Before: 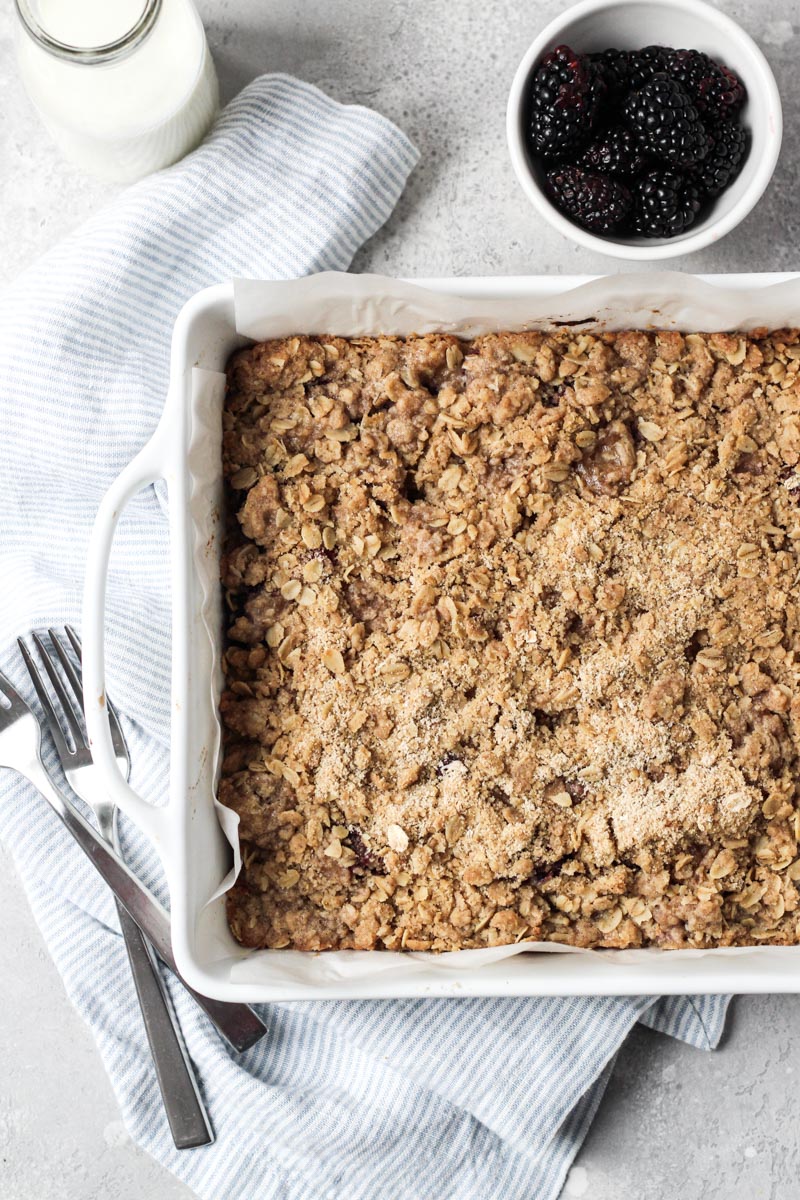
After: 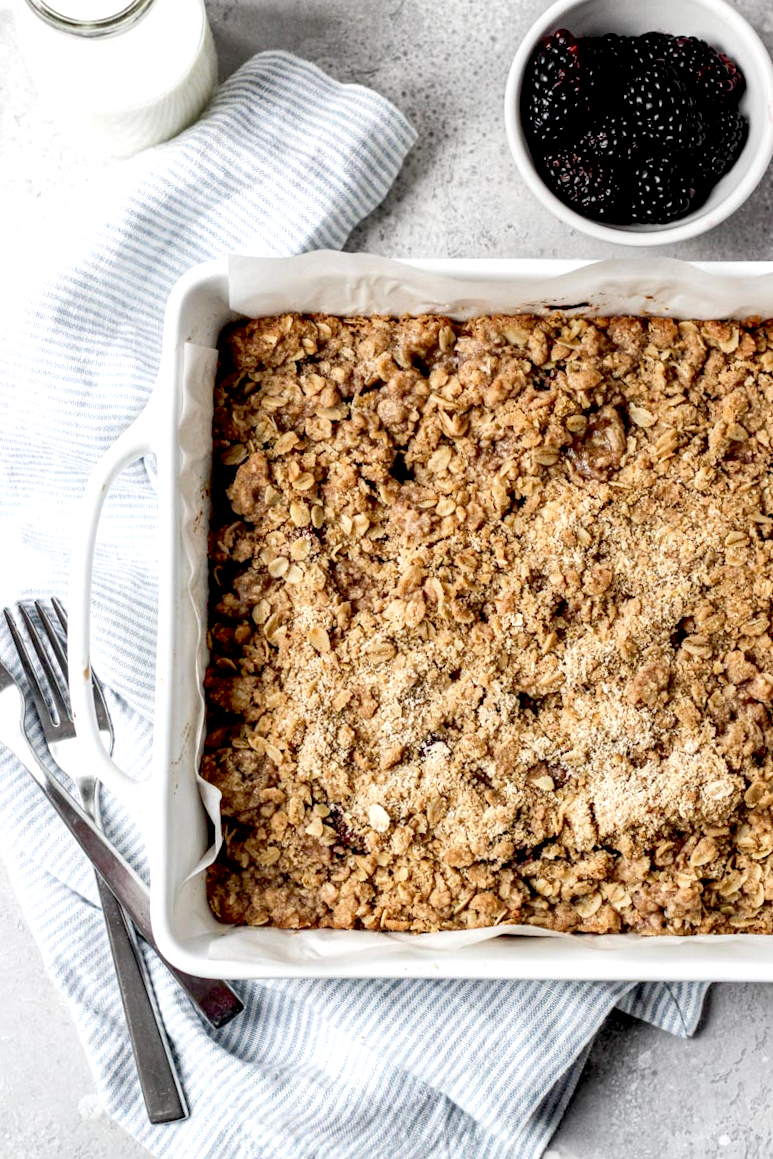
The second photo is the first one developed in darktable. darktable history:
exposure: black level correction 0.025, exposure 0.181 EV, compensate exposure bias true, compensate highlight preservation false
crop and rotate: angle -1.34°
local contrast: on, module defaults
